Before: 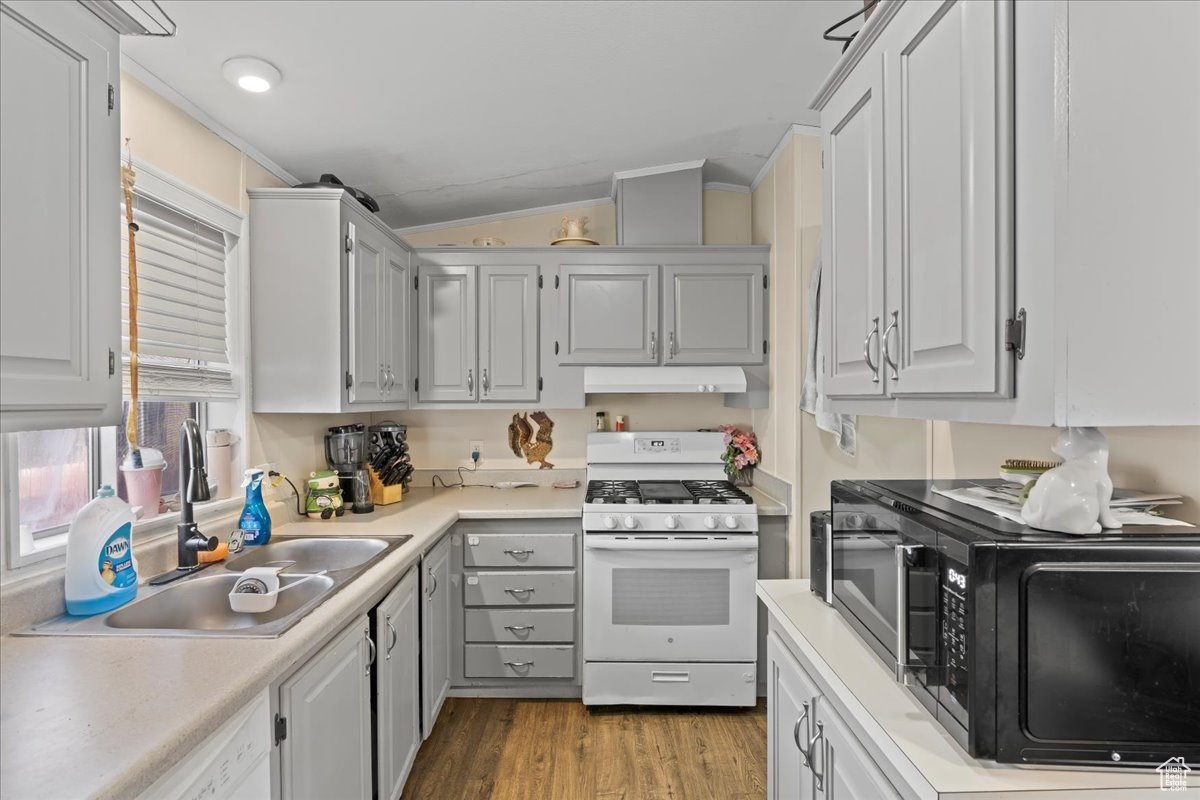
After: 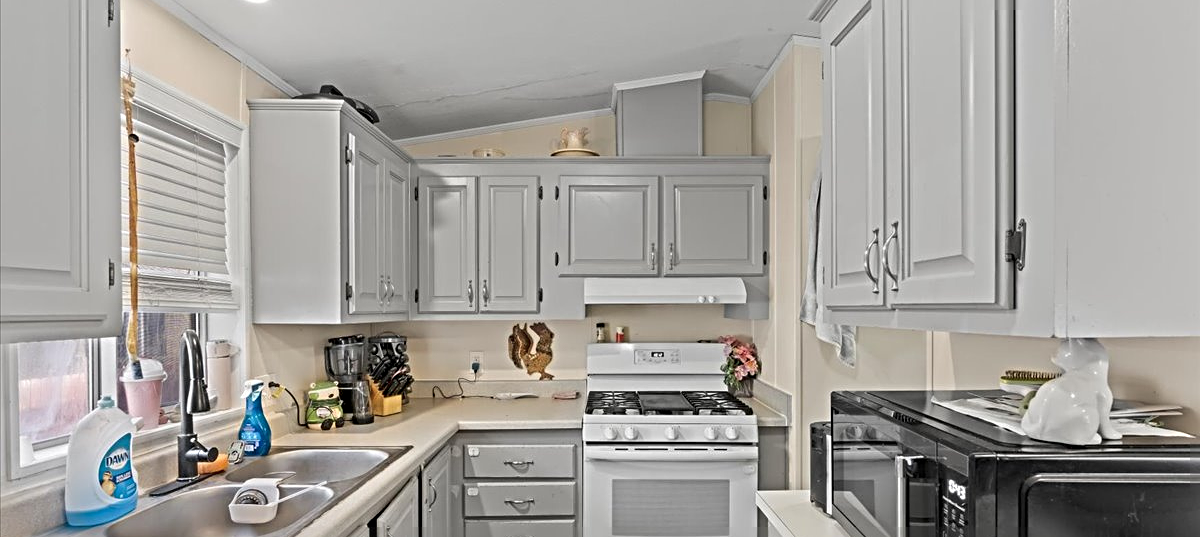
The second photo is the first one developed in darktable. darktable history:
crop: top 11.182%, bottom 21.675%
sharpen: radius 3.966
